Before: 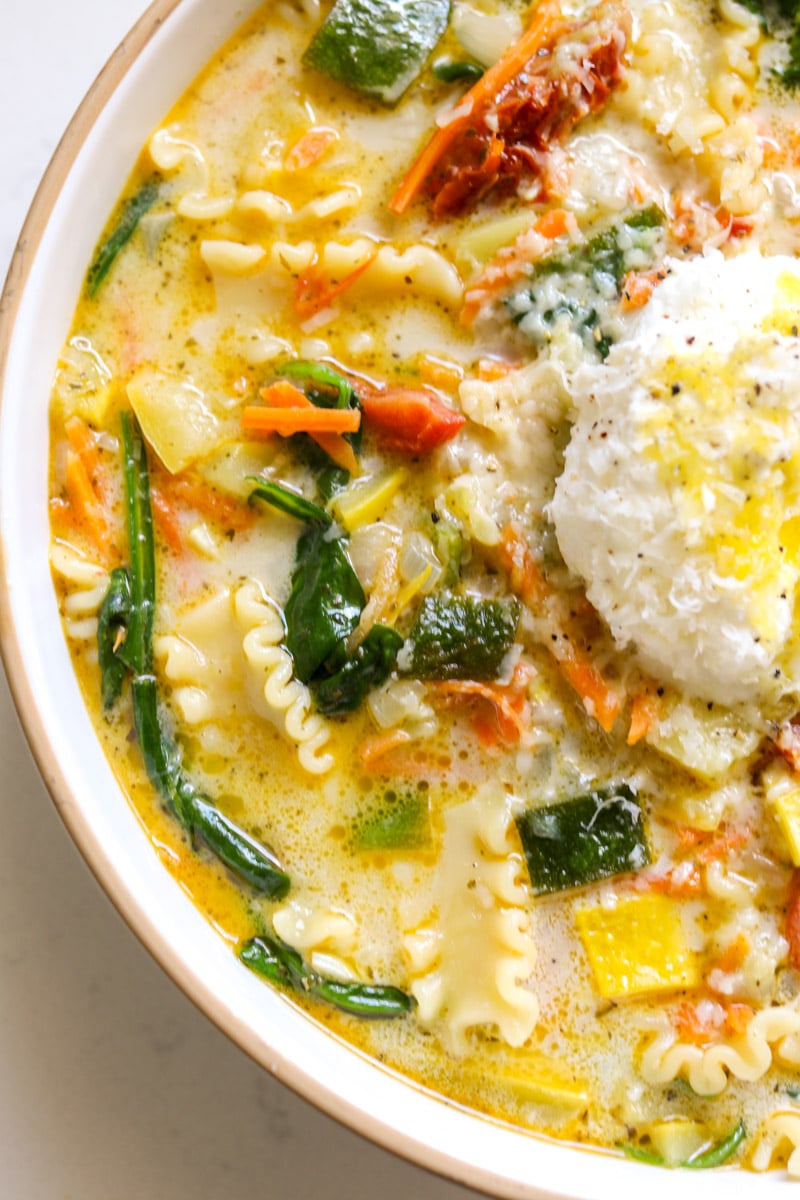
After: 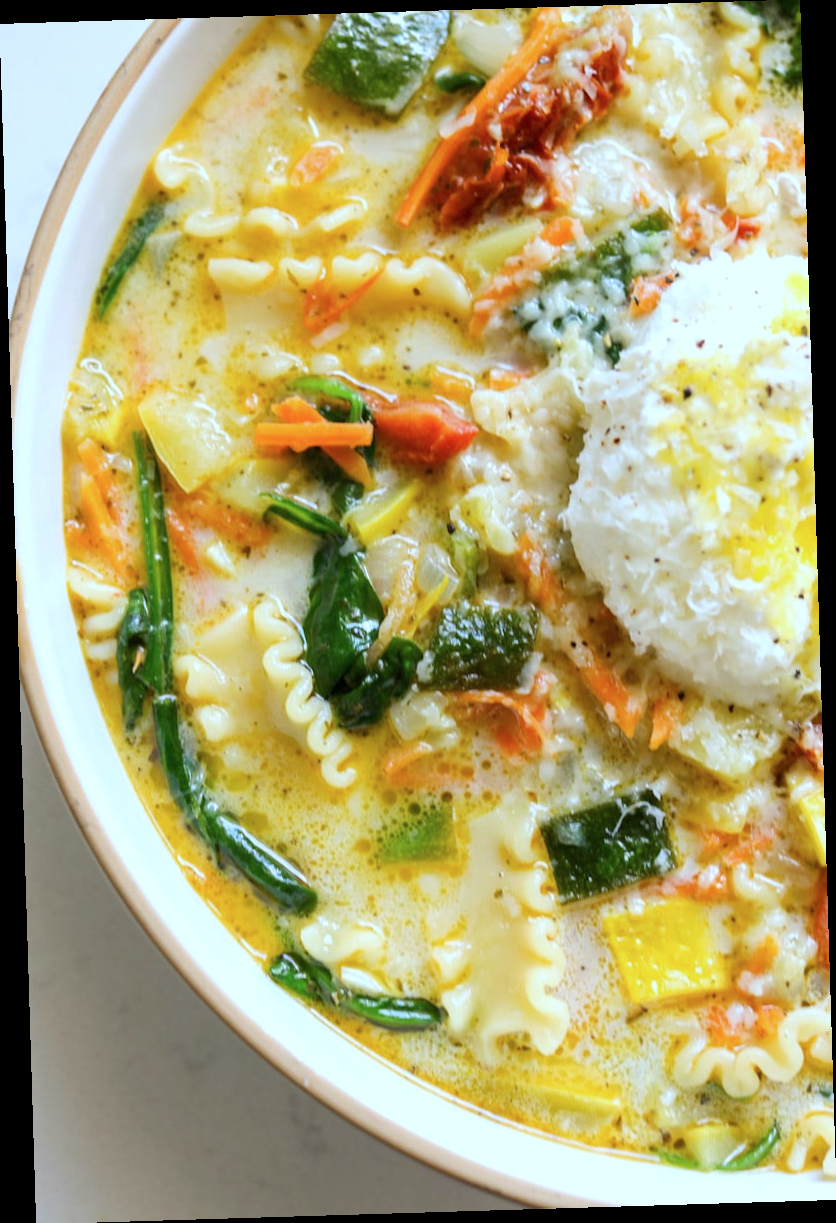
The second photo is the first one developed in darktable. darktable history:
rotate and perspective: rotation -1.75°, automatic cropping off
color calibration: illuminant Planckian (black body), x 0.375, y 0.373, temperature 4117 K
